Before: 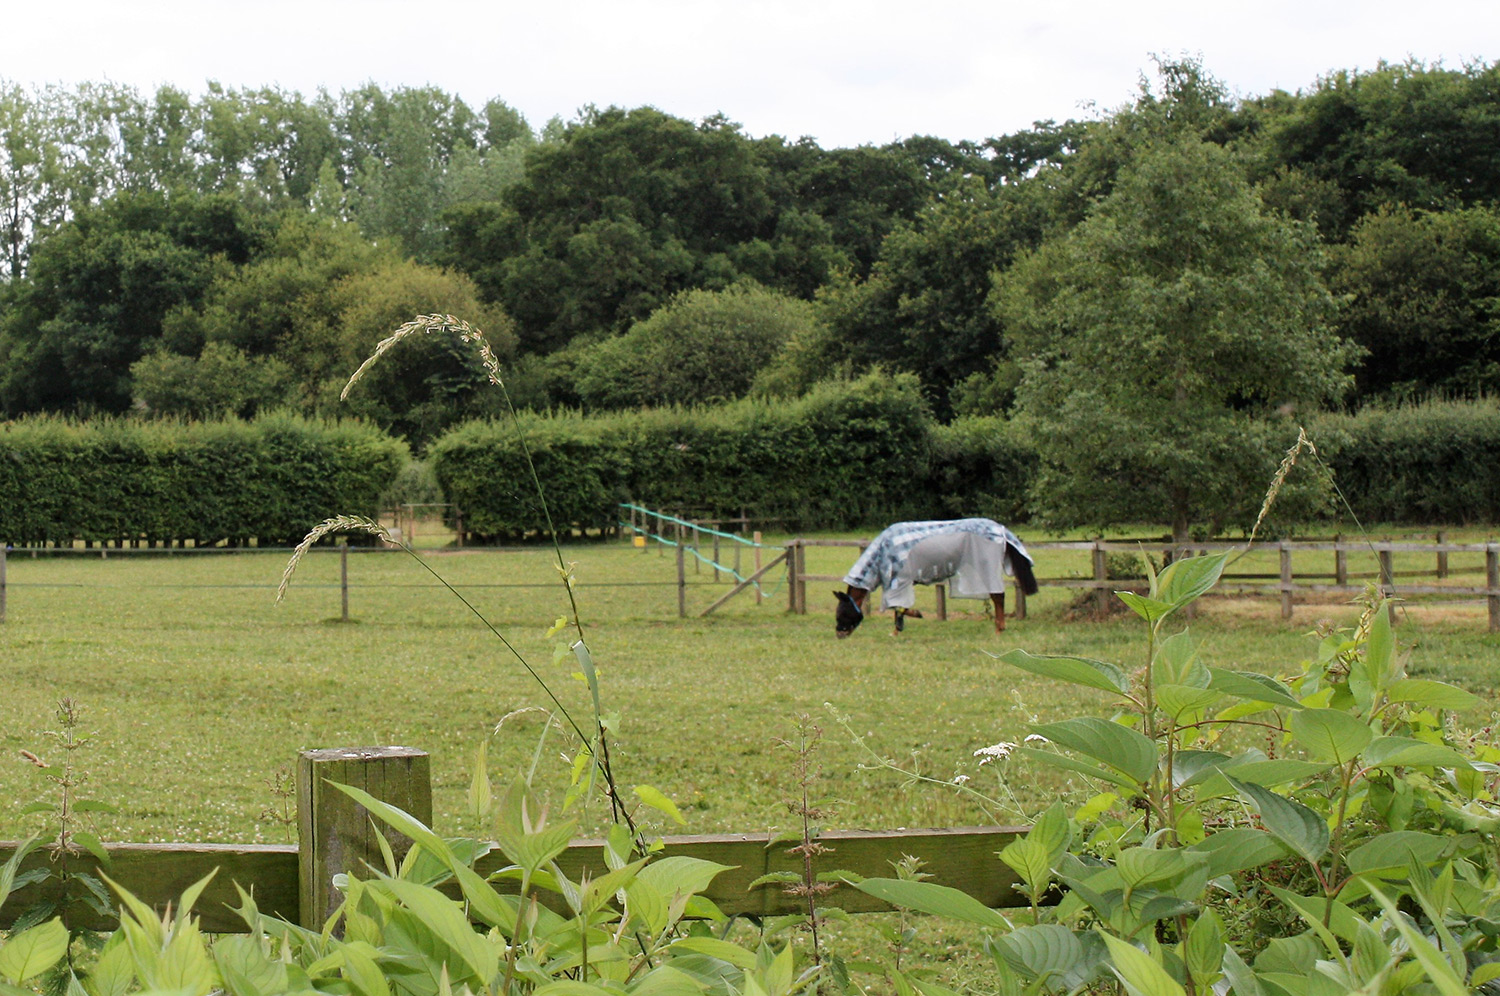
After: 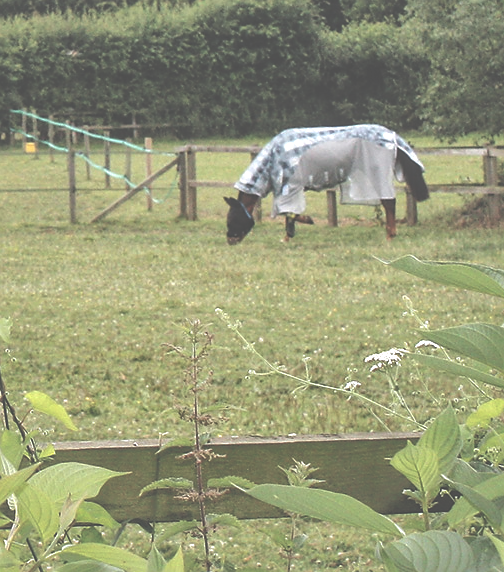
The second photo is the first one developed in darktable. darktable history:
crop: left 40.663%, top 39.649%, right 25.683%, bottom 2.856%
local contrast: on, module defaults
sharpen: radius 1.011
contrast brightness saturation: contrast 0.061, brightness -0.007, saturation -0.235
shadows and highlights: shadows 30.17
exposure: black level correction -0.072, exposure 0.502 EV, compensate exposure bias true, compensate highlight preservation false
